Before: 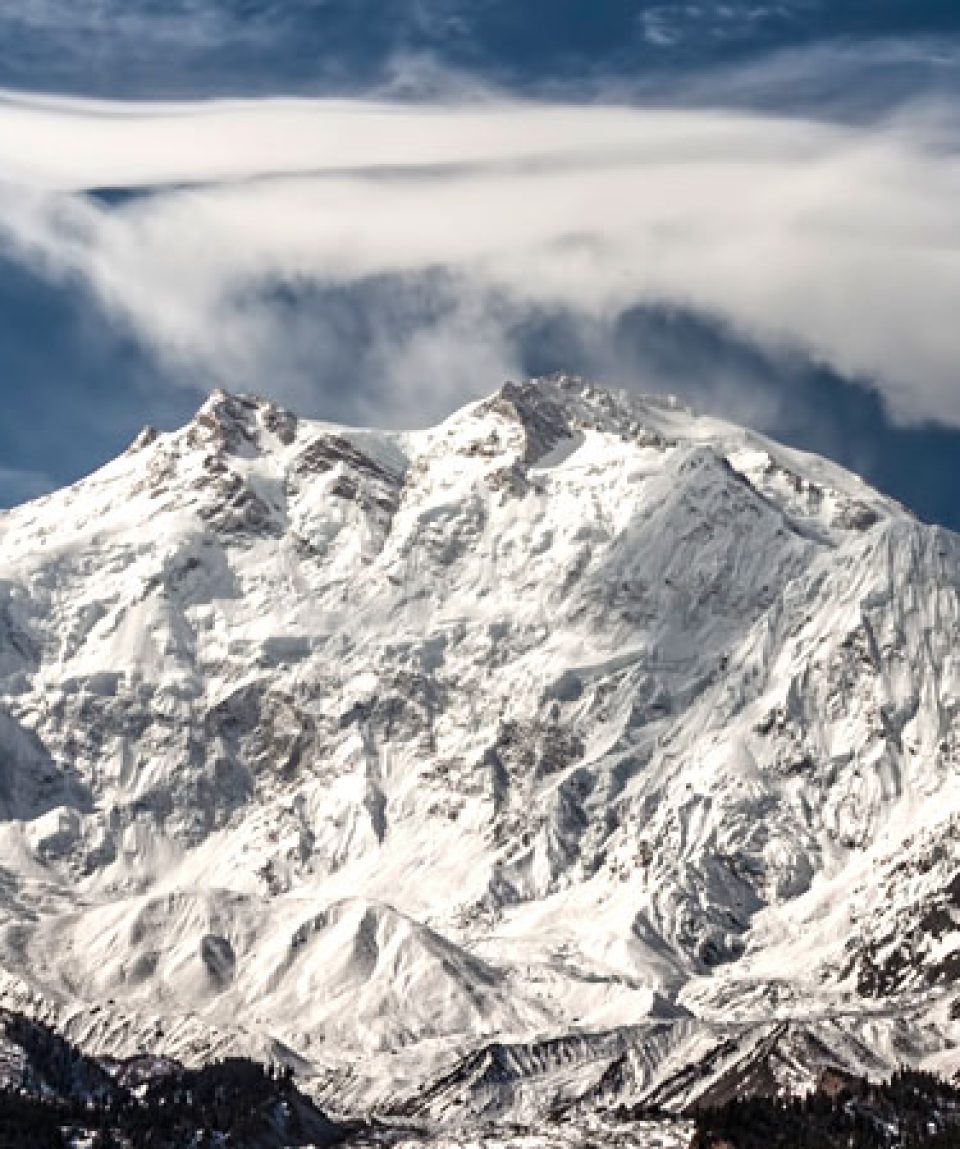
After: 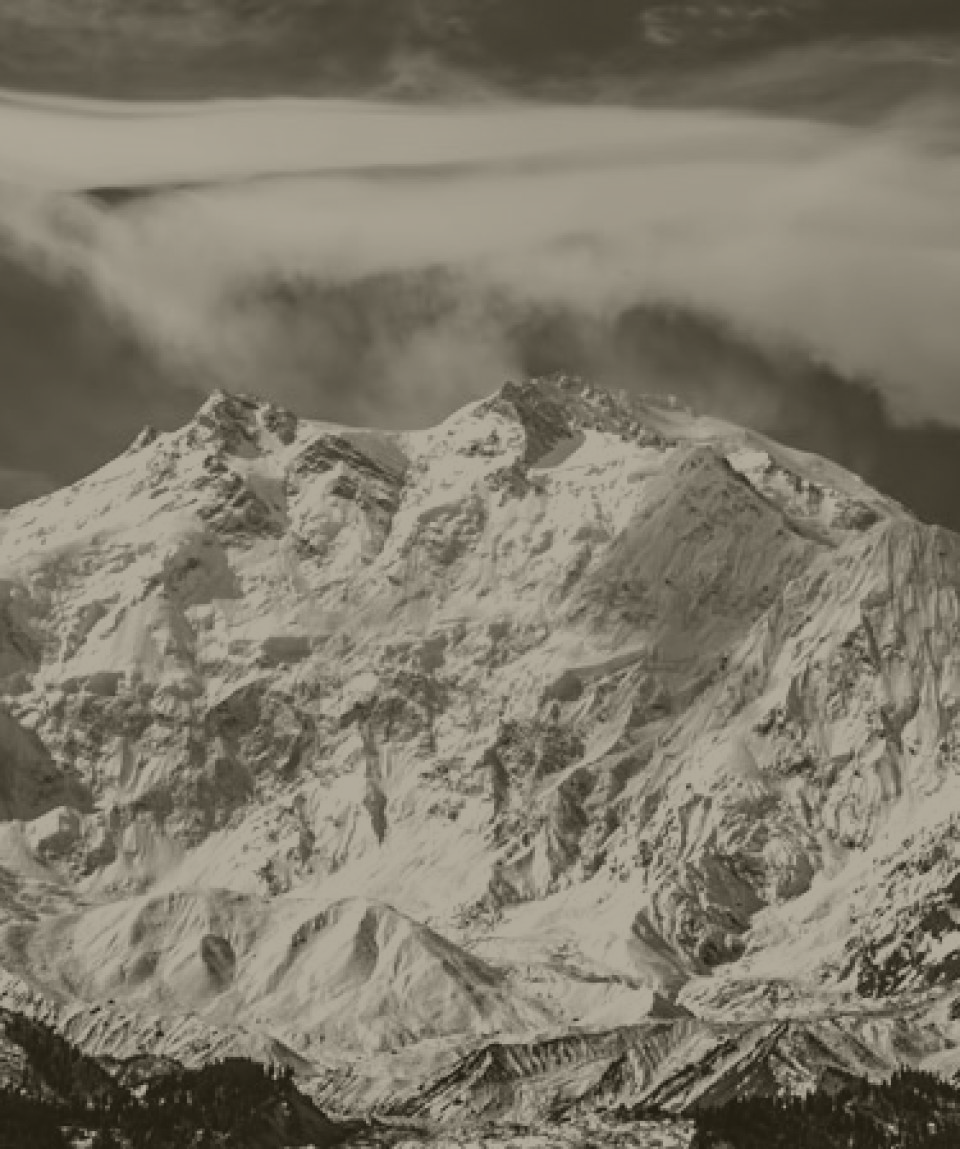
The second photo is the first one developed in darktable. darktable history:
colorize: hue 41.44°, saturation 22%, source mix 60%, lightness 10.61%
